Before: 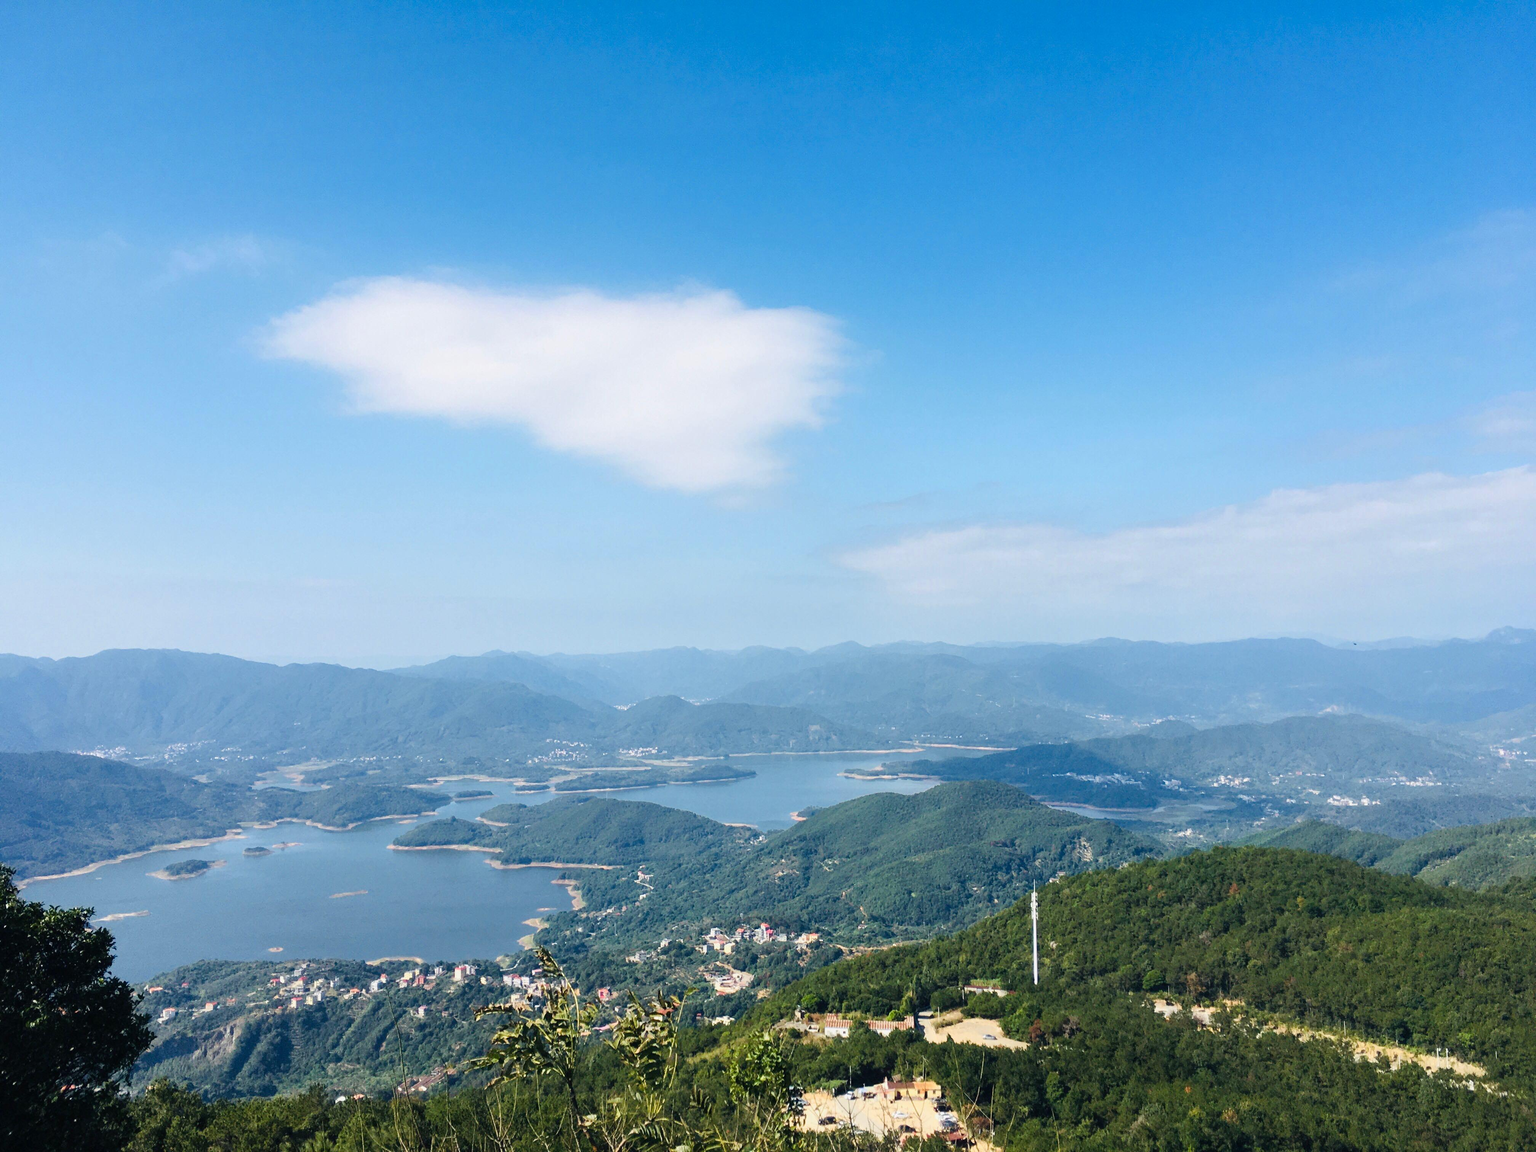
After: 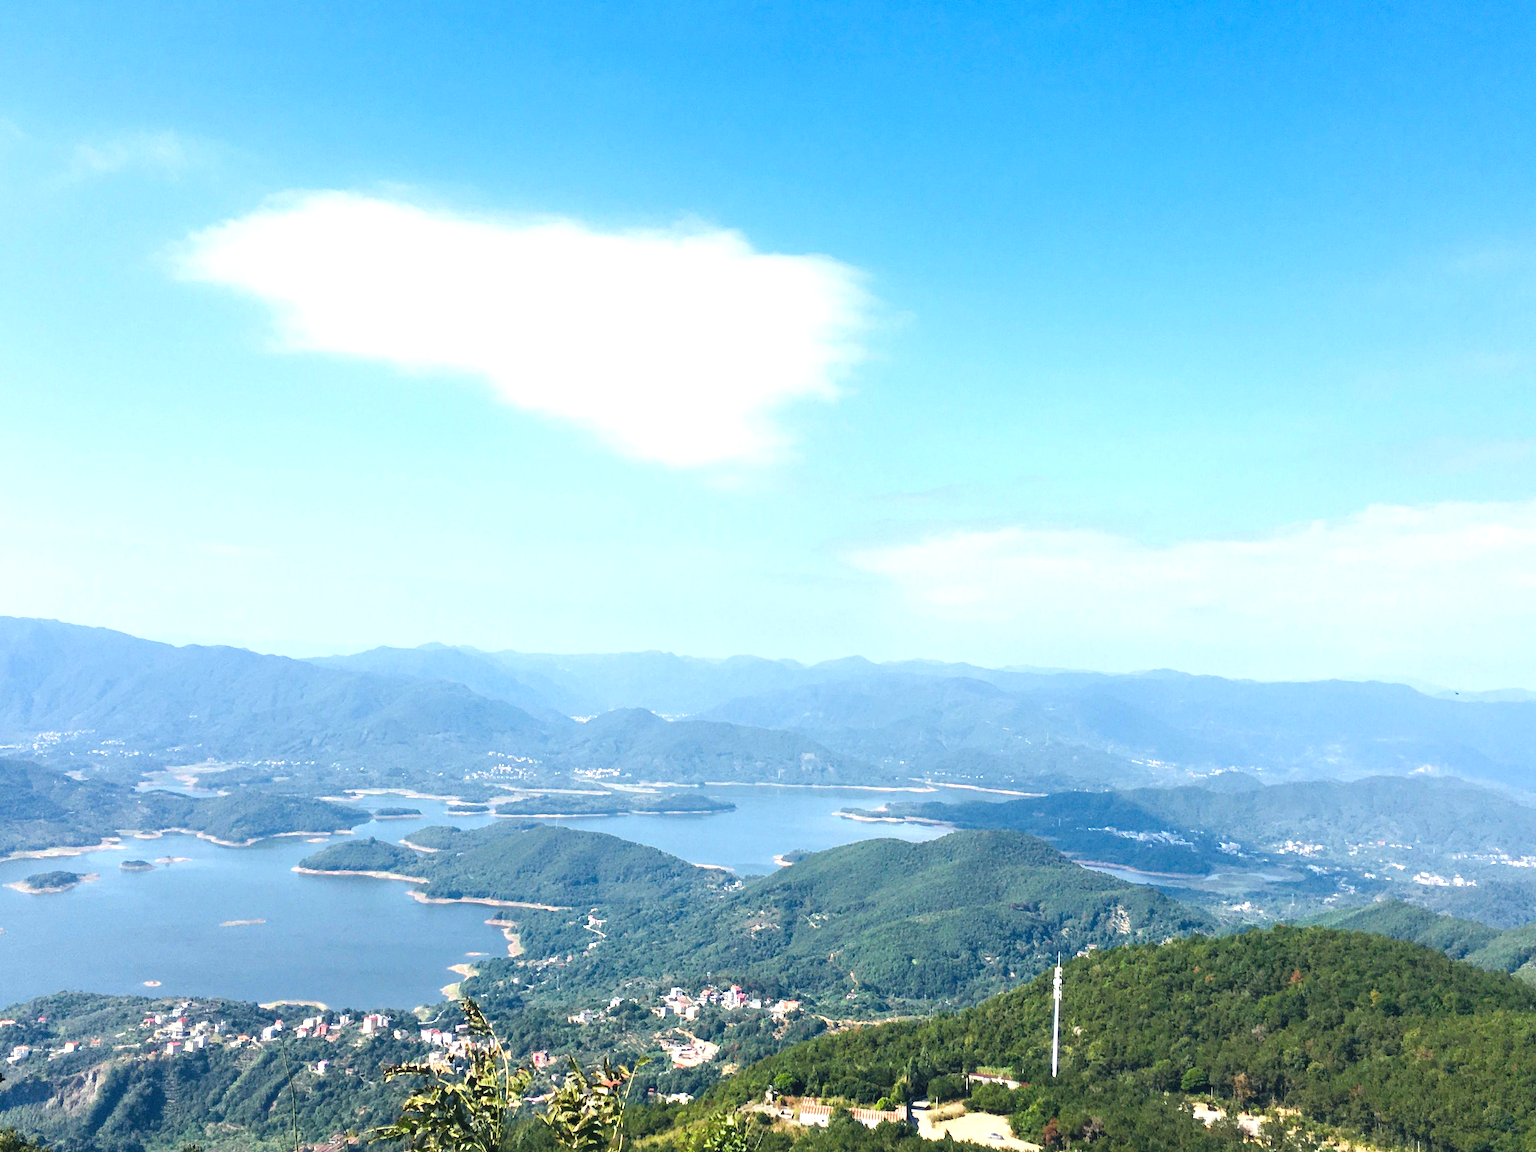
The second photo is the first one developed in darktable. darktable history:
crop and rotate: angle -3.27°, left 5.211%, top 5.211%, right 4.607%, bottom 4.607%
exposure: black level correction 0, exposure 0.7 EV, compensate highlight preservation false
